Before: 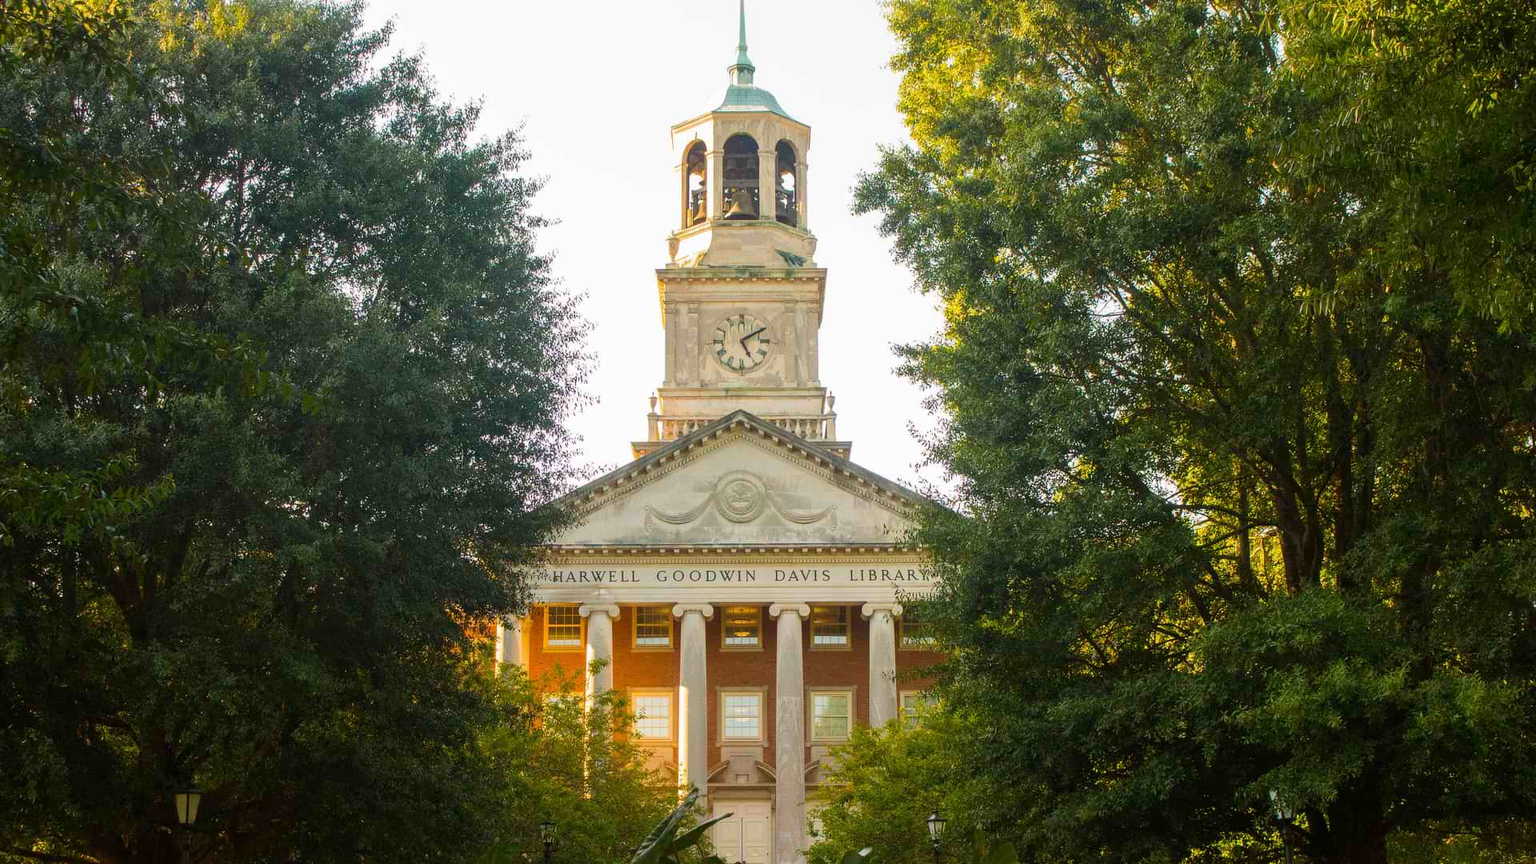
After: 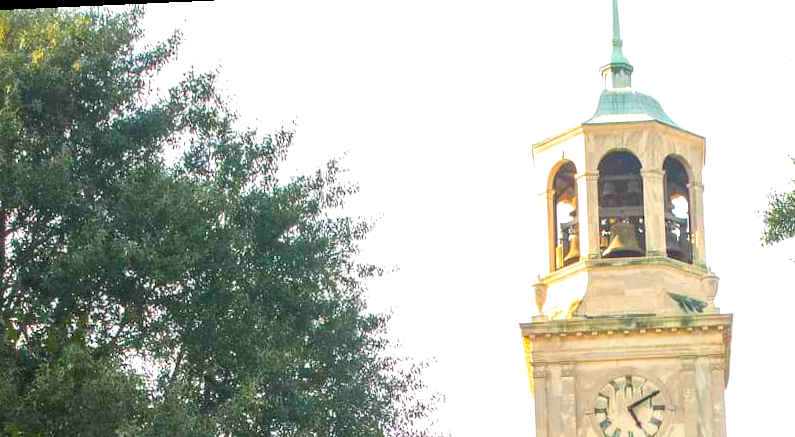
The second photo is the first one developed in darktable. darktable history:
crop: left 15.452%, top 5.459%, right 43.956%, bottom 56.62%
exposure: exposure 0.6 EV, compensate highlight preservation false
rotate and perspective: rotation -2.22°, lens shift (horizontal) -0.022, automatic cropping off
